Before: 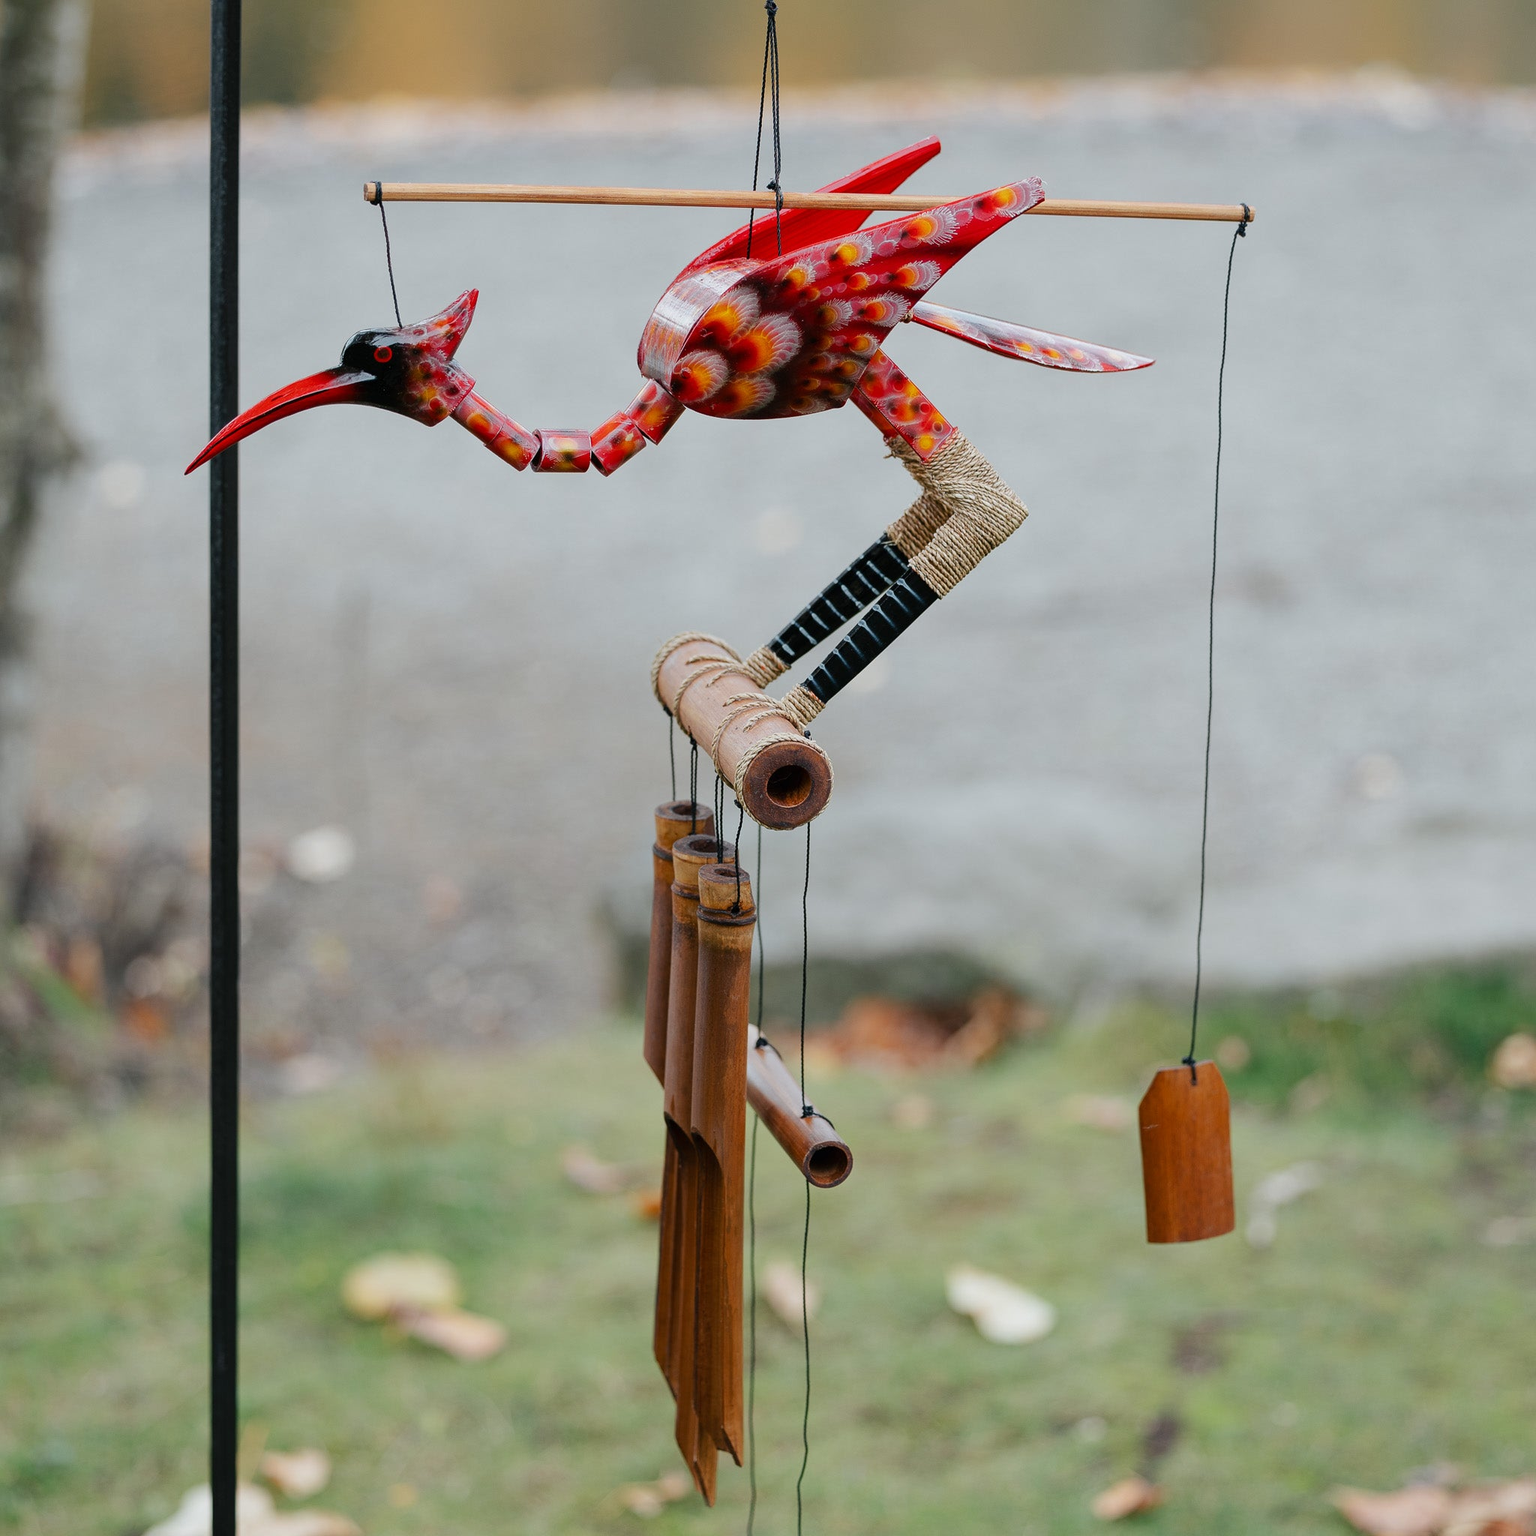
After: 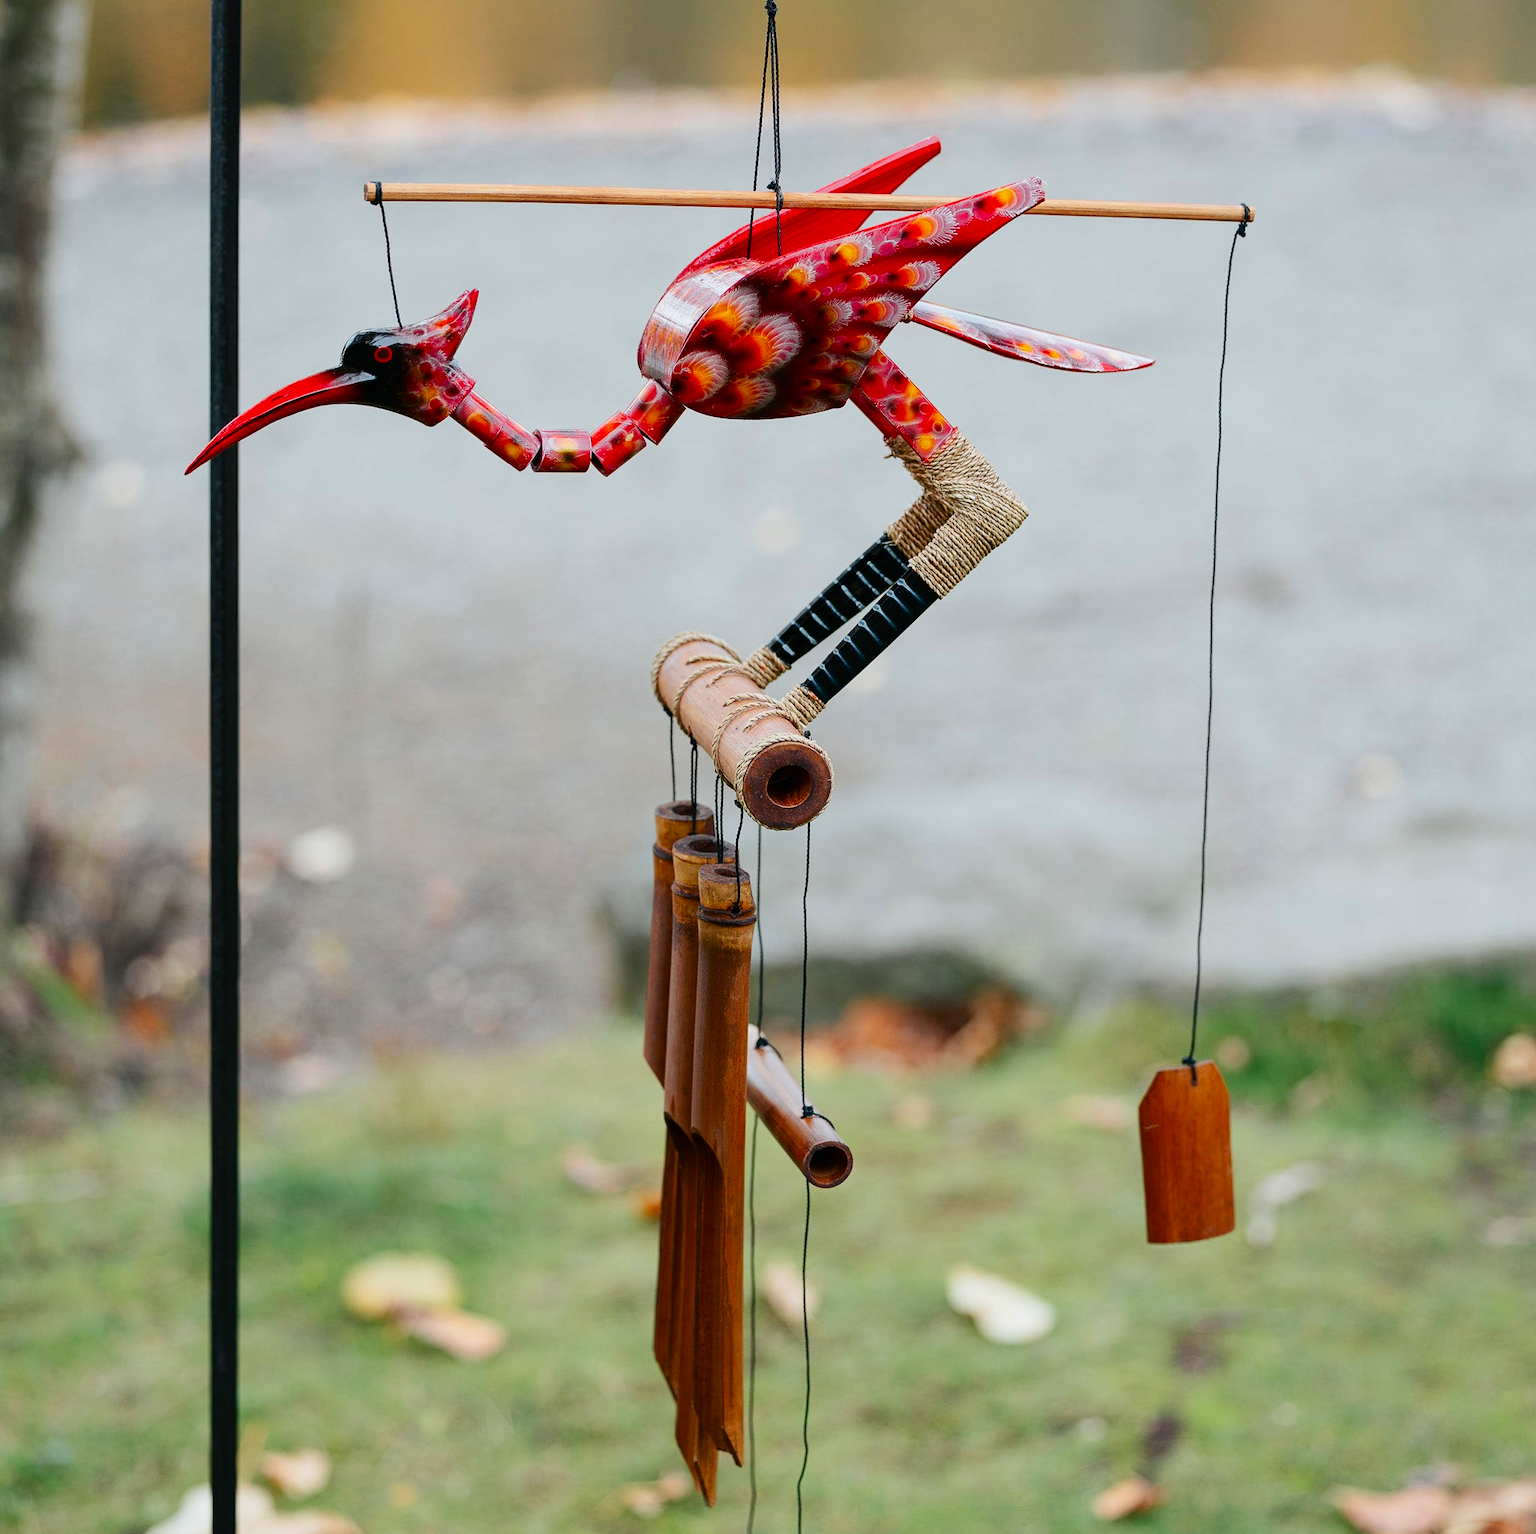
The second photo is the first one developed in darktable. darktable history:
contrast brightness saturation: contrast 0.18, saturation 0.3
crop: bottom 0.071%
